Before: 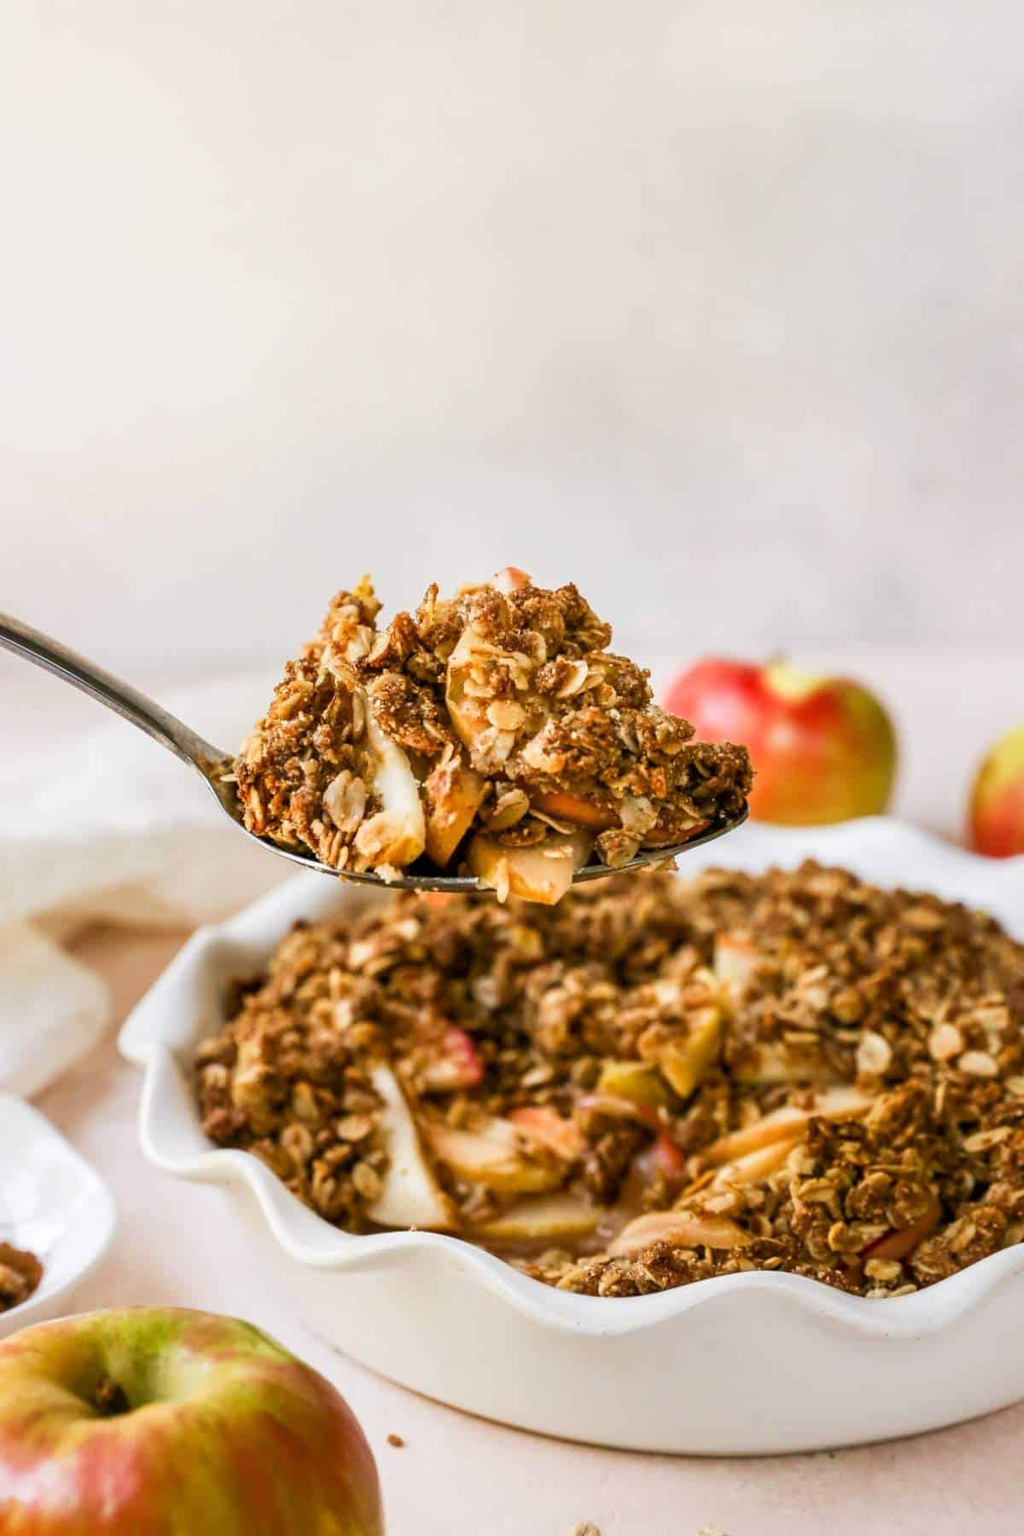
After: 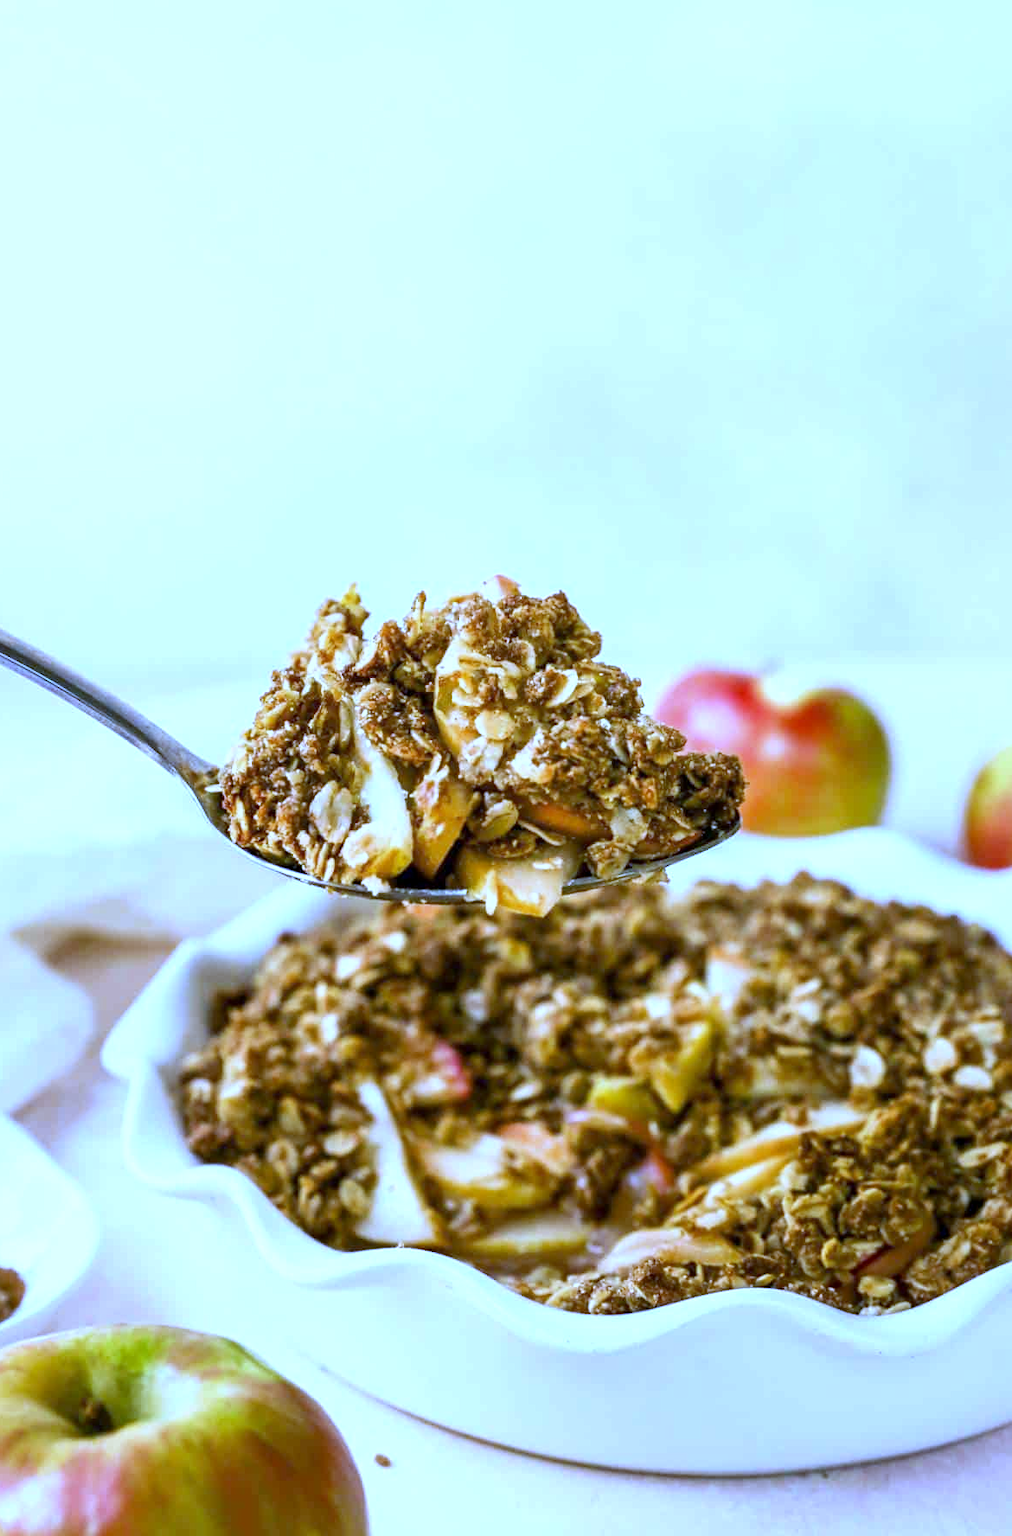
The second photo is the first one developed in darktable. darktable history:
white balance: red 0.766, blue 1.537
exposure: black level correction 0.001, exposure 0.5 EV, compensate exposure bias true, compensate highlight preservation false
crop and rotate: left 1.774%, right 0.633%, bottom 1.28%
